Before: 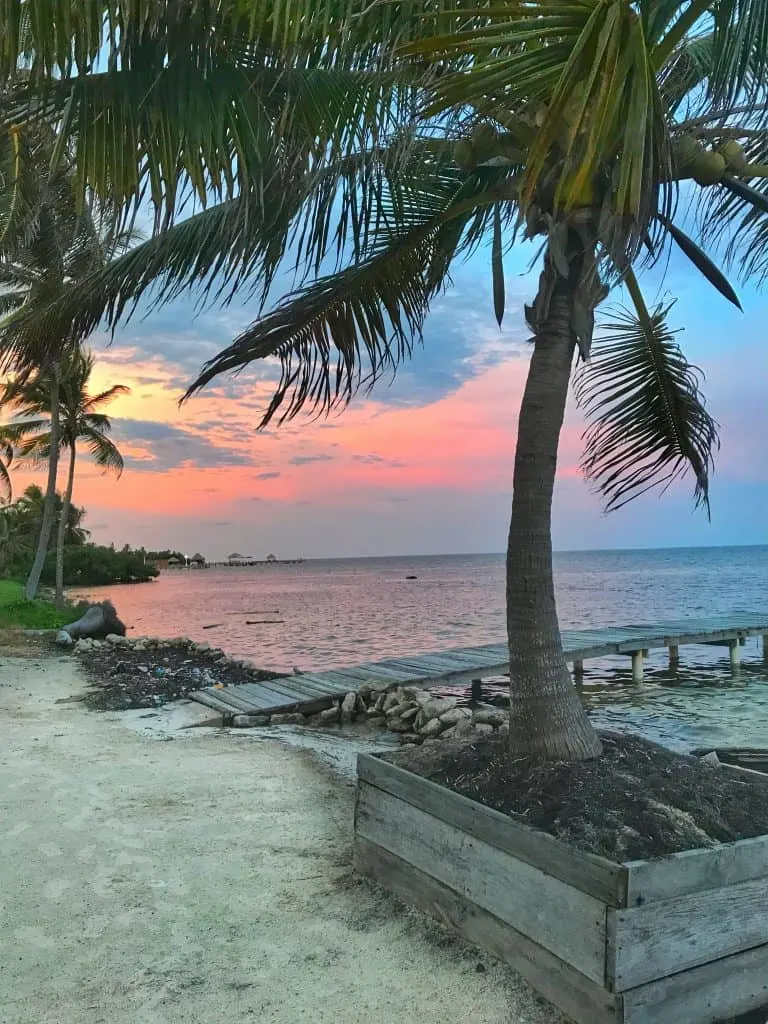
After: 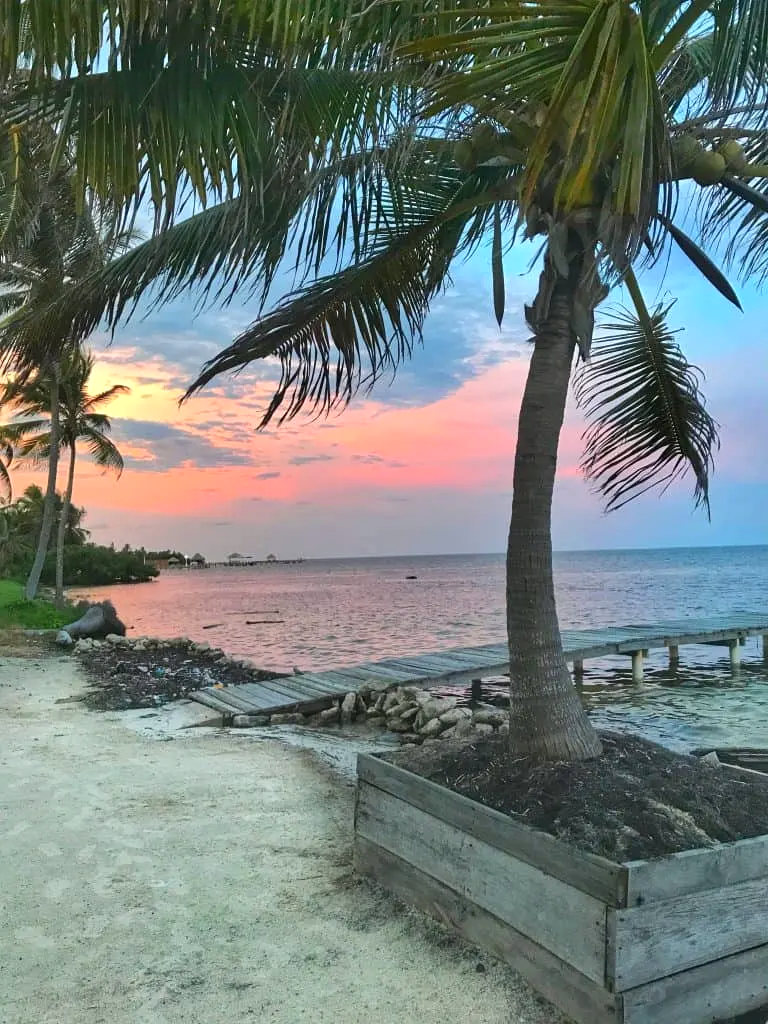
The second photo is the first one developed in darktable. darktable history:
exposure: exposure 0.216 EV, compensate highlight preservation false
